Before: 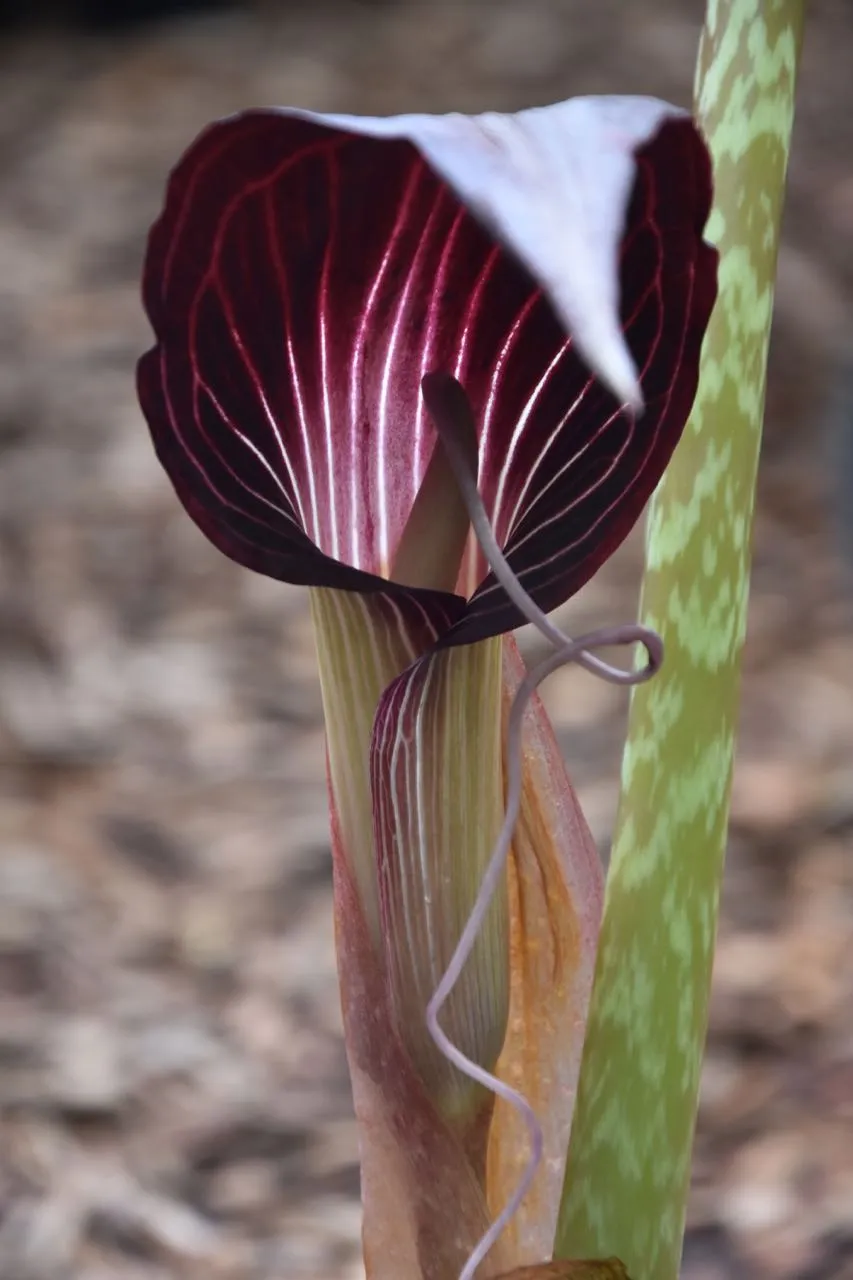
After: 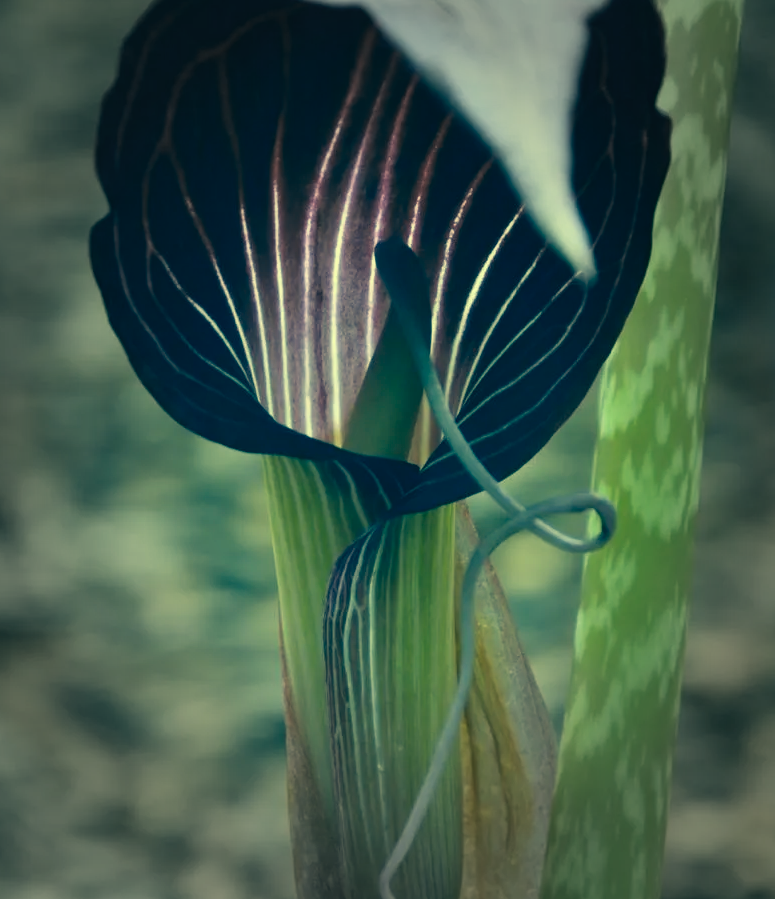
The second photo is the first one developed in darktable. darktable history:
vignetting: fall-off start 48.41%, automatic ratio true, width/height ratio 1.29, unbound false
crop: left 5.596%, top 10.314%, right 3.534%, bottom 19.395%
color correction: highlights a* -15.58, highlights b* 40, shadows a* -40, shadows b* -26.18
